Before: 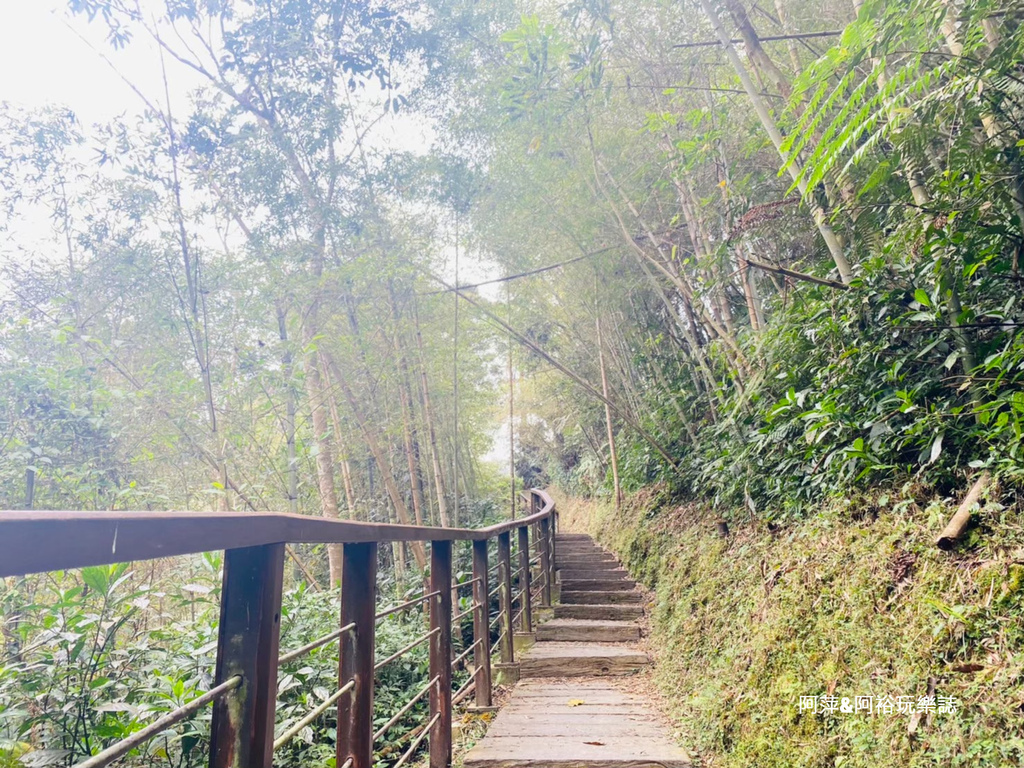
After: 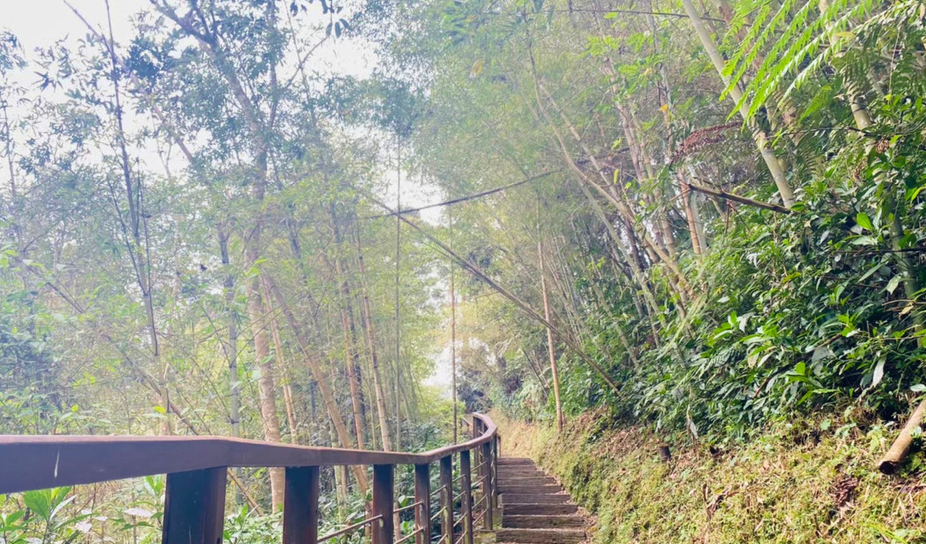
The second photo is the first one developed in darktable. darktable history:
velvia: on, module defaults
crop: left 5.716%, top 9.983%, right 3.791%, bottom 19.134%
shadows and highlights: shadows 59.81, soften with gaussian
